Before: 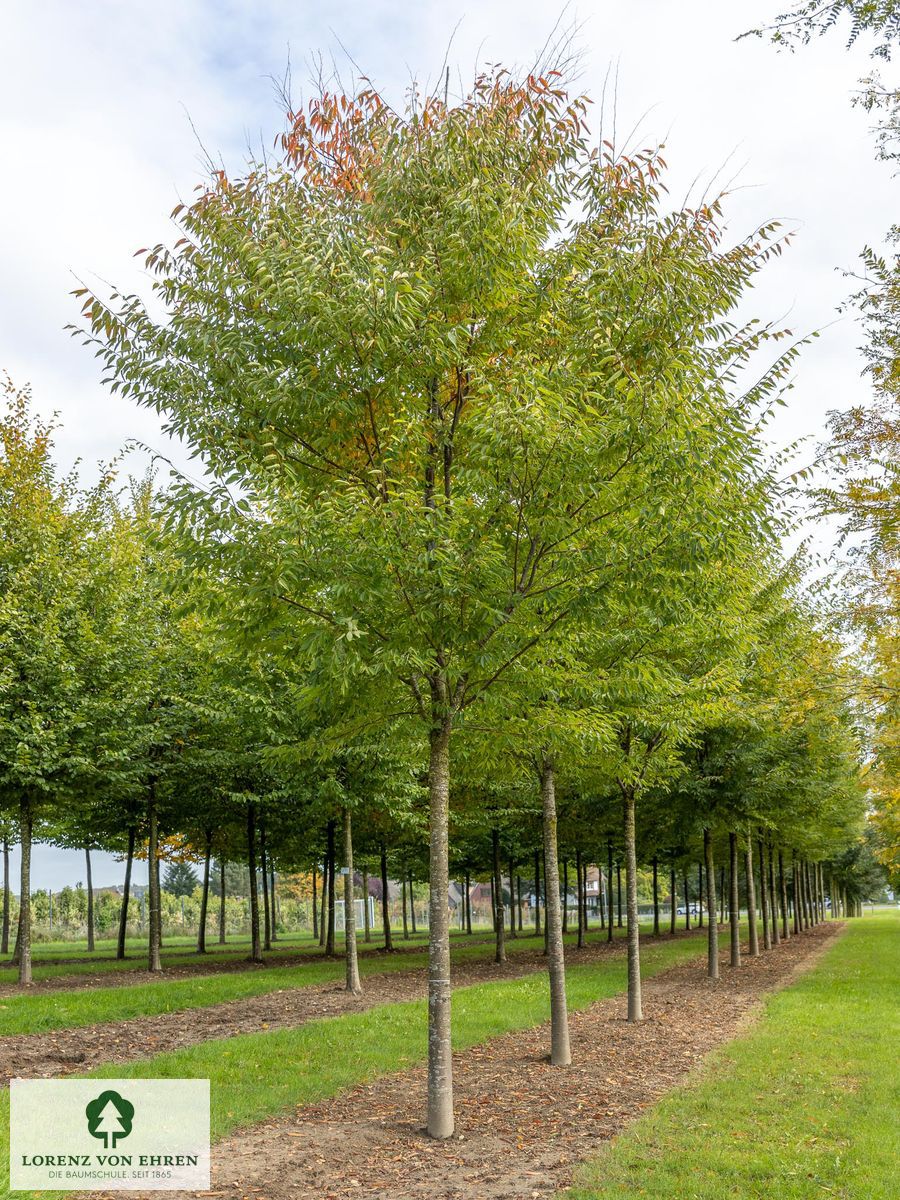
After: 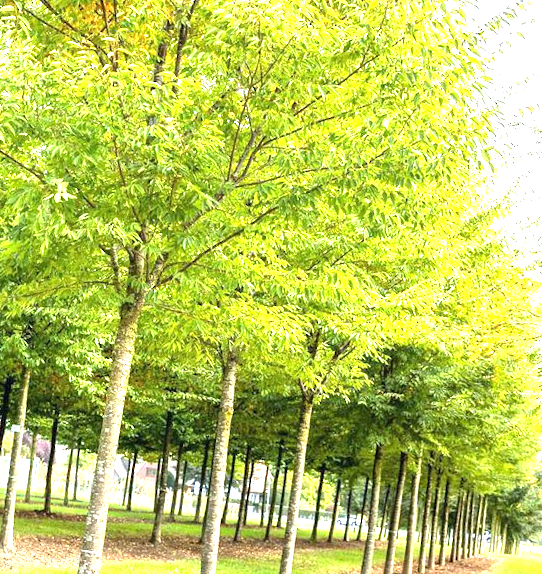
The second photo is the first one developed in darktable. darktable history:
crop: left 35.03%, top 36.625%, right 14.663%, bottom 20.057%
rotate and perspective: rotation 9.12°, automatic cropping off
exposure: black level correction 0, exposure 1.2 EV, compensate exposure bias true, compensate highlight preservation false
